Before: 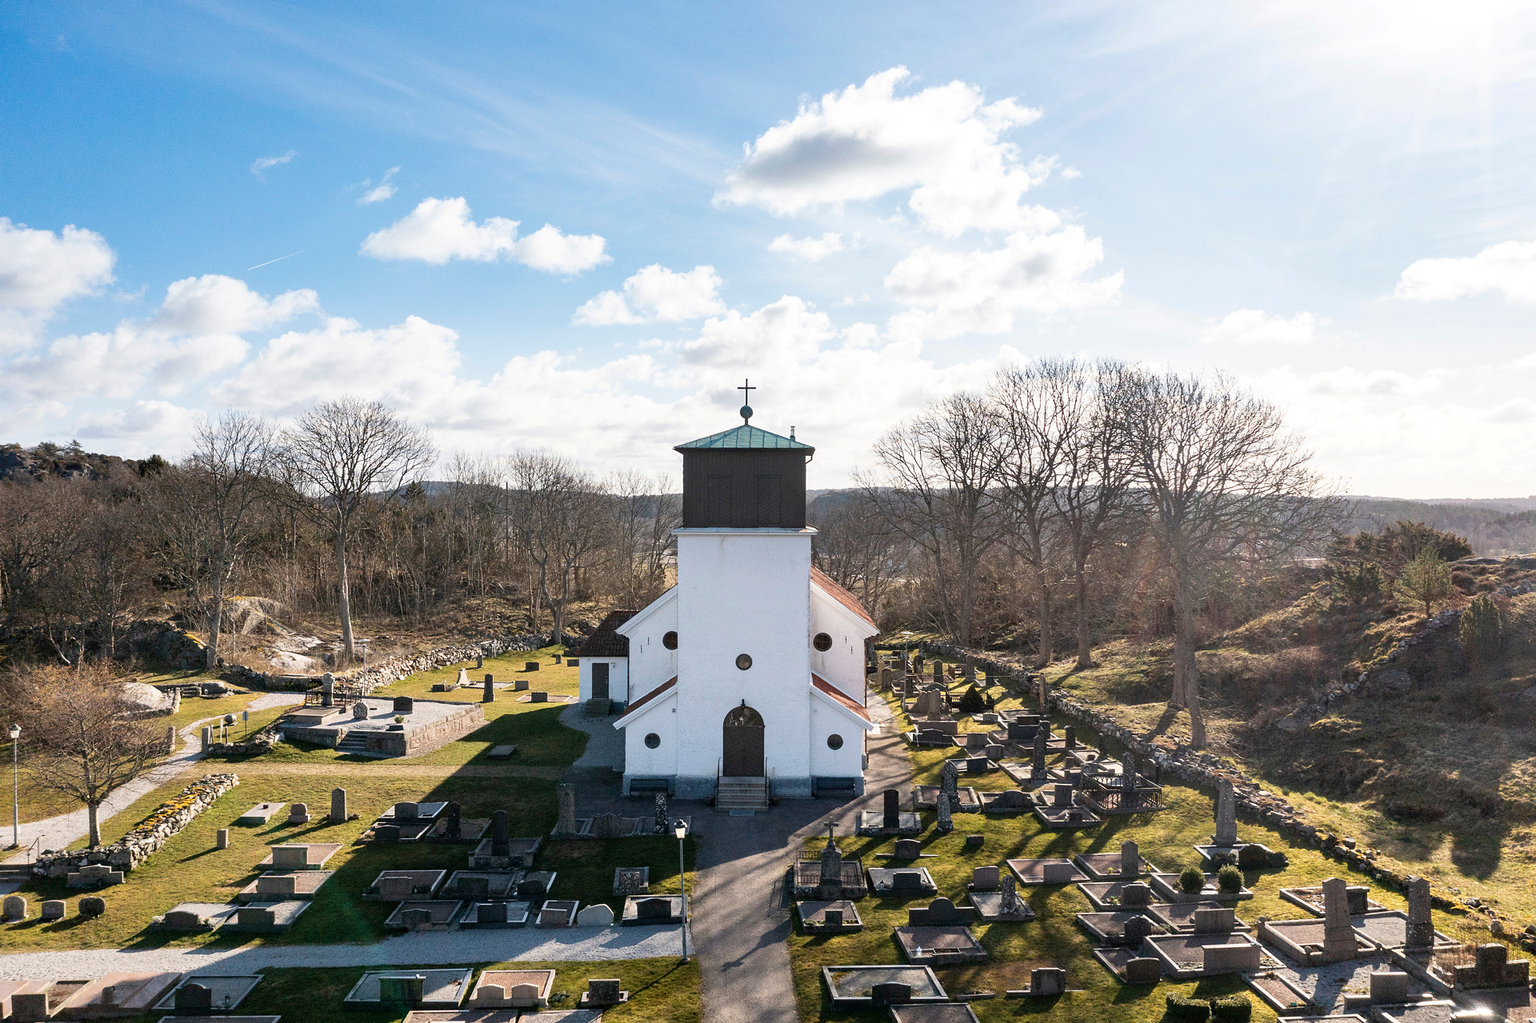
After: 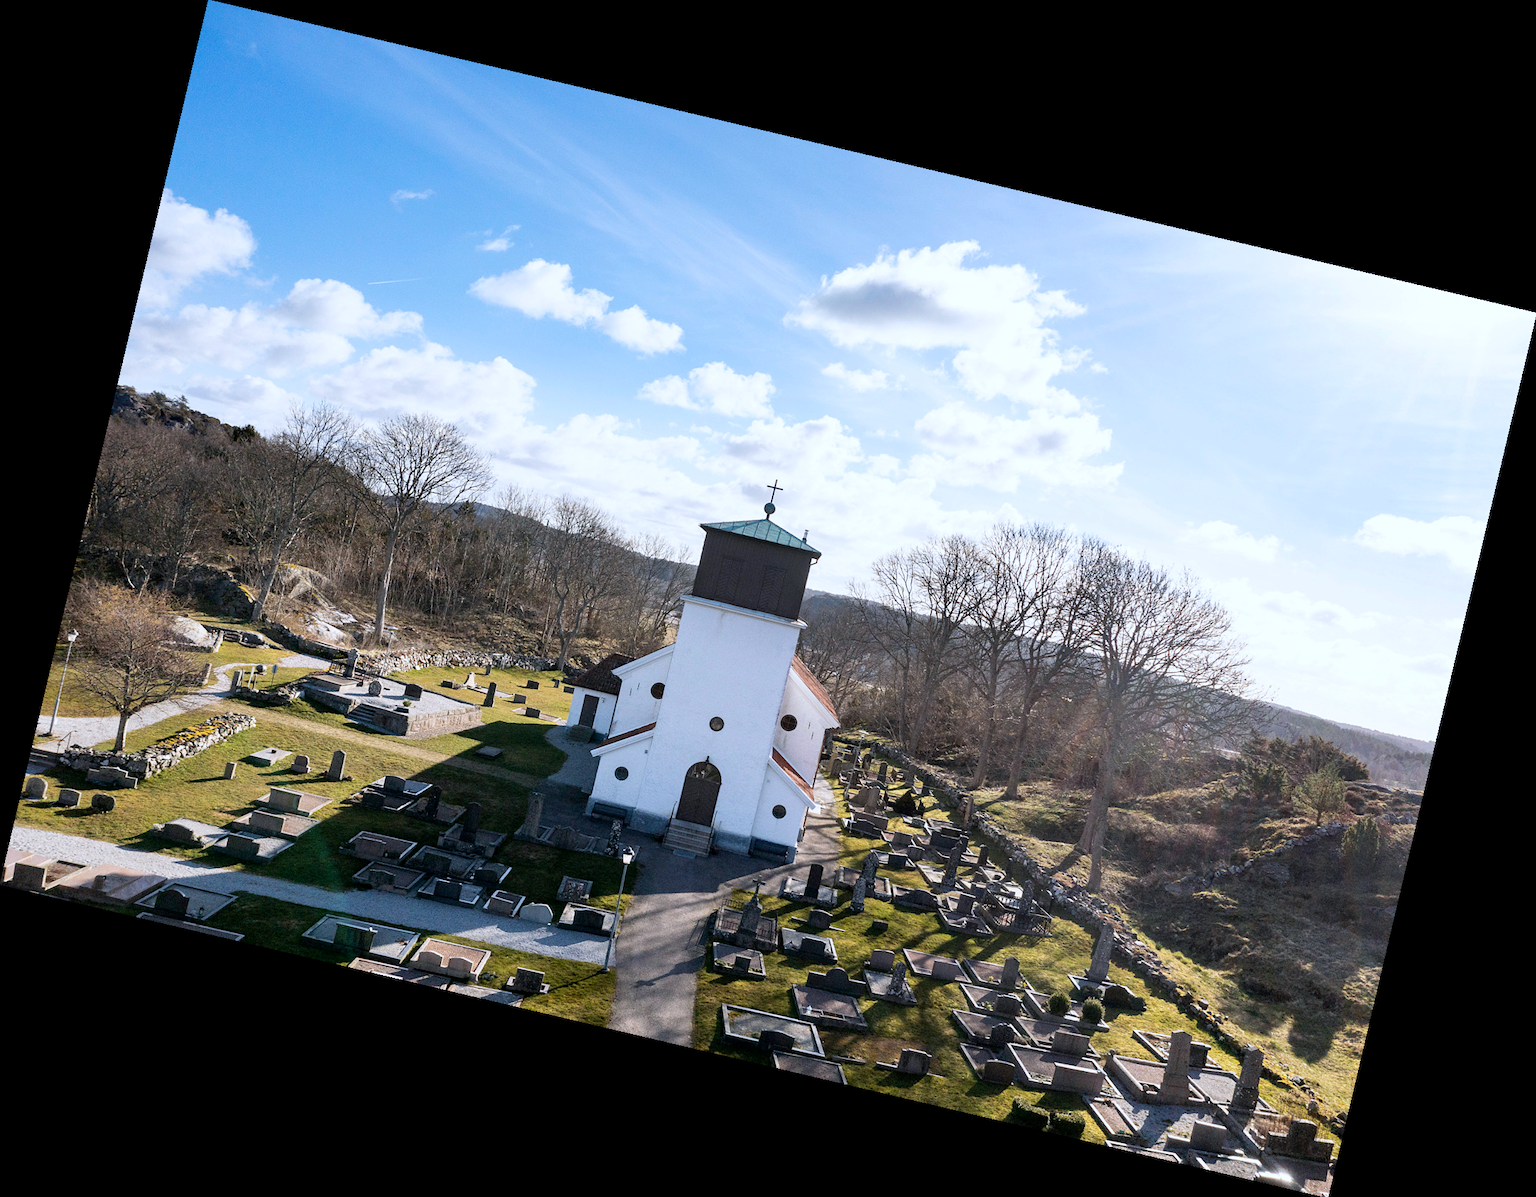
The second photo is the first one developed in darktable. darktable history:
rotate and perspective: rotation 13.27°, automatic cropping off
white balance: red 0.954, blue 1.079
color balance: mode lift, gamma, gain (sRGB), lift [0.97, 1, 1, 1], gamma [1.03, 1, 1, 1]
